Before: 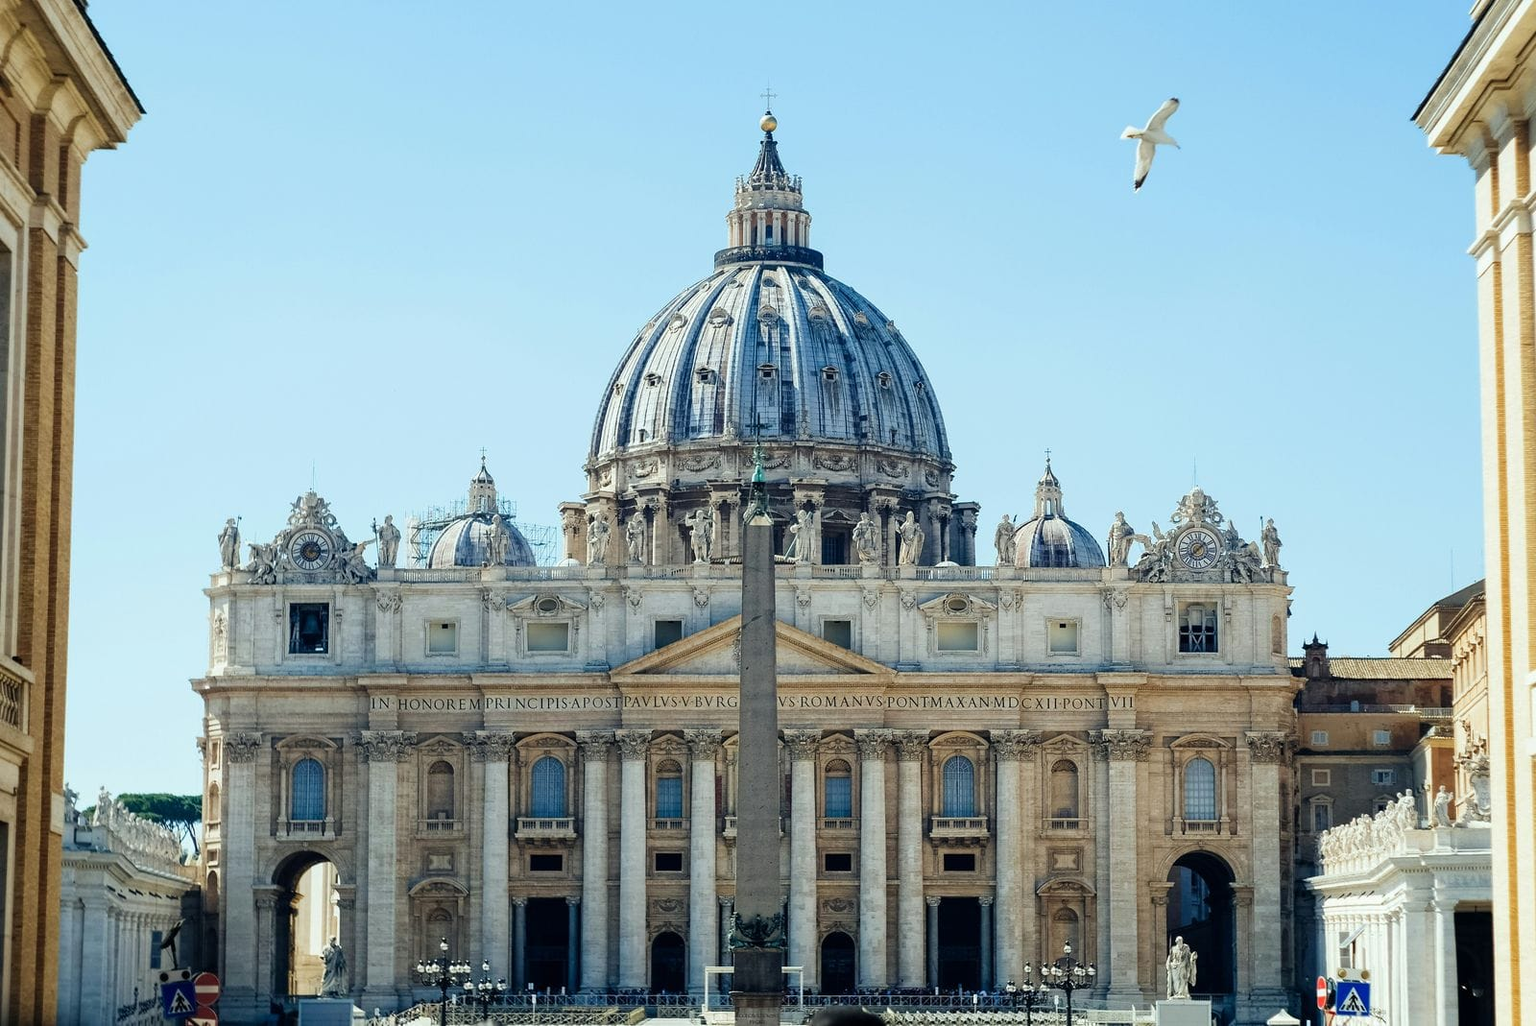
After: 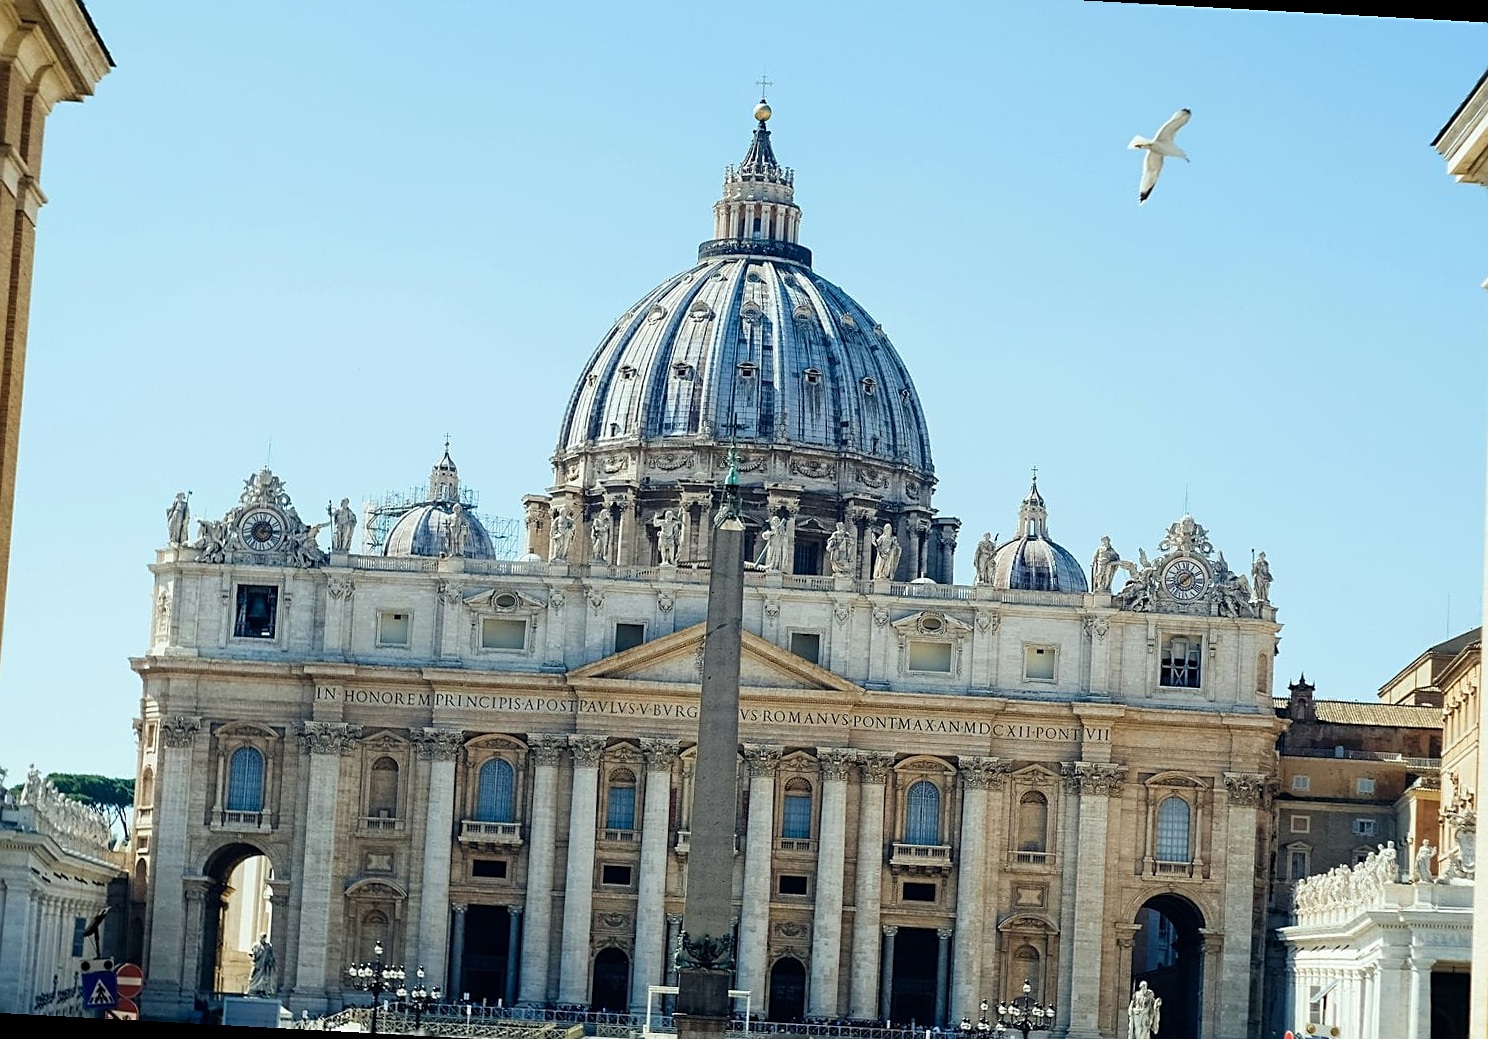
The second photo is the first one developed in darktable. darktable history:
sharpen: on, module defaults
crop and rotate: angle -3.12°, left 5.35%, top 5.226%, right 4.764%, bottom 4.761%
